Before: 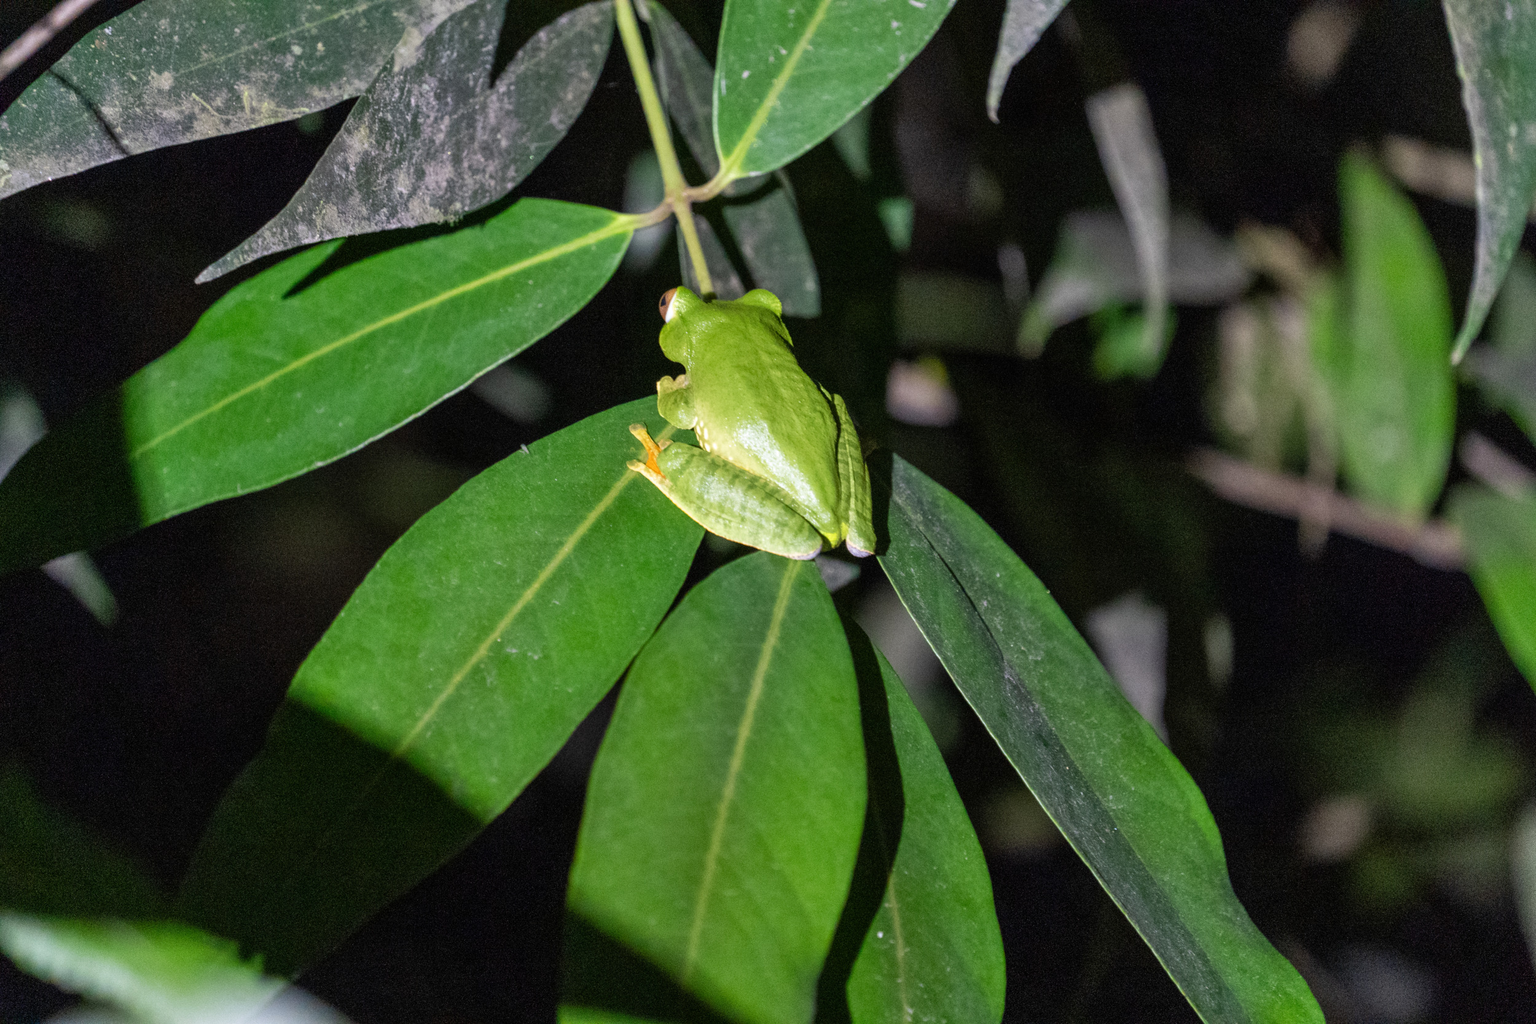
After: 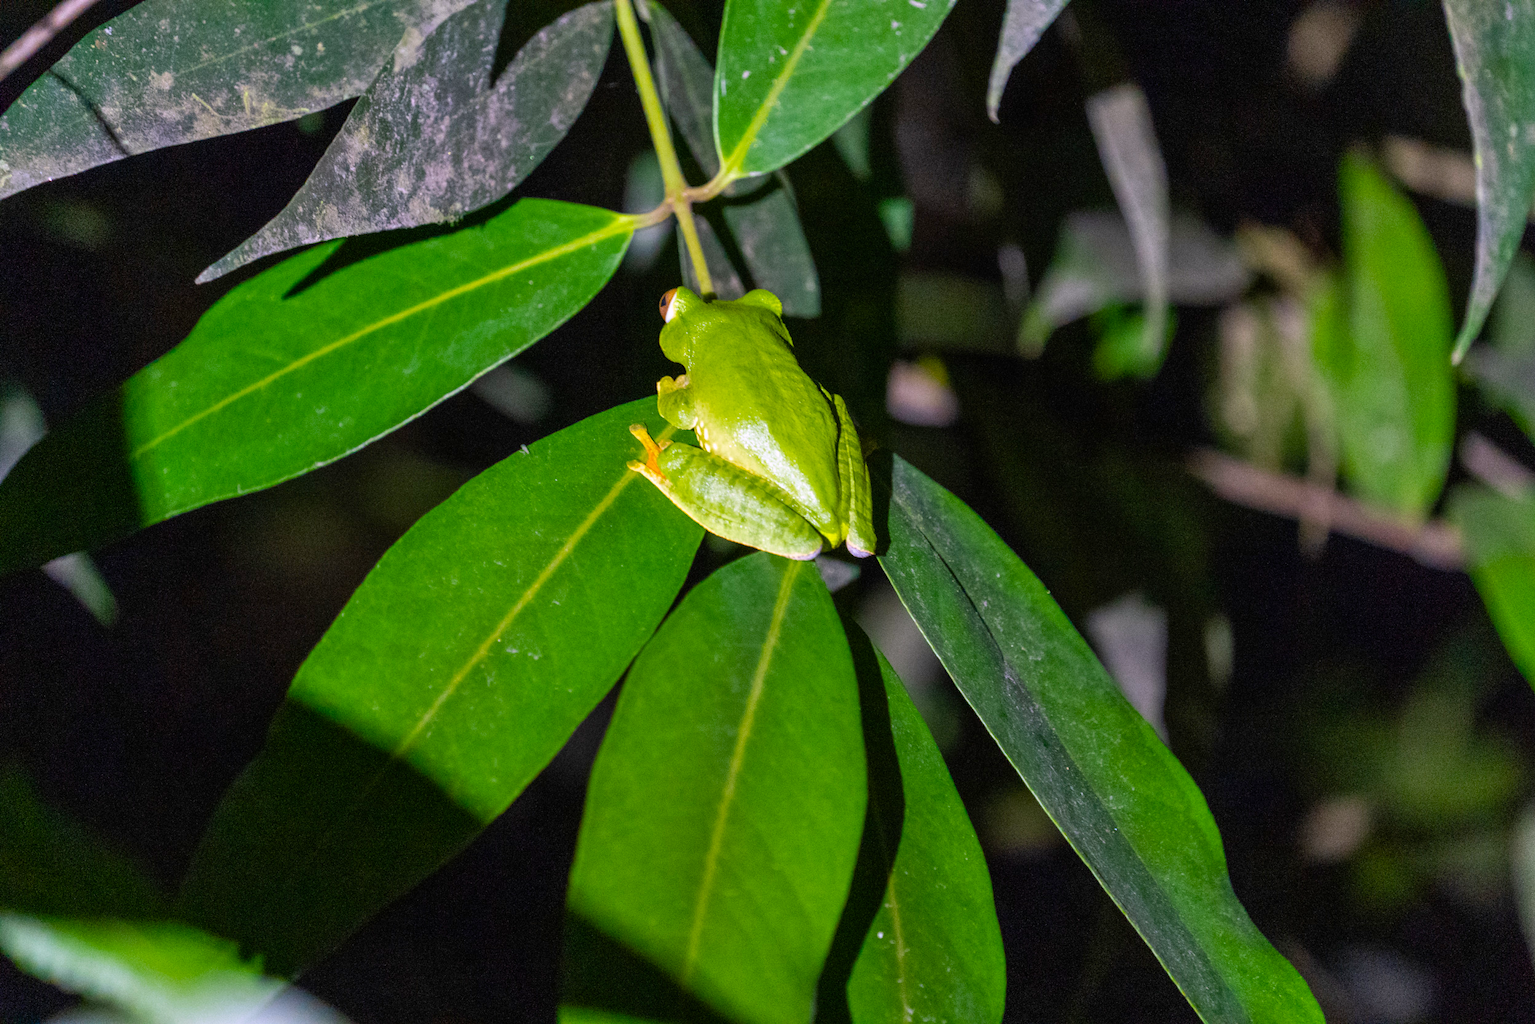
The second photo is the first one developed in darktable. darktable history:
color balance rgb: highlights gain › chroma 2.071%, highlights gain › hue 288.58°, perceptual saturation grading › global saturation 37.074%, global vibrance 20%
